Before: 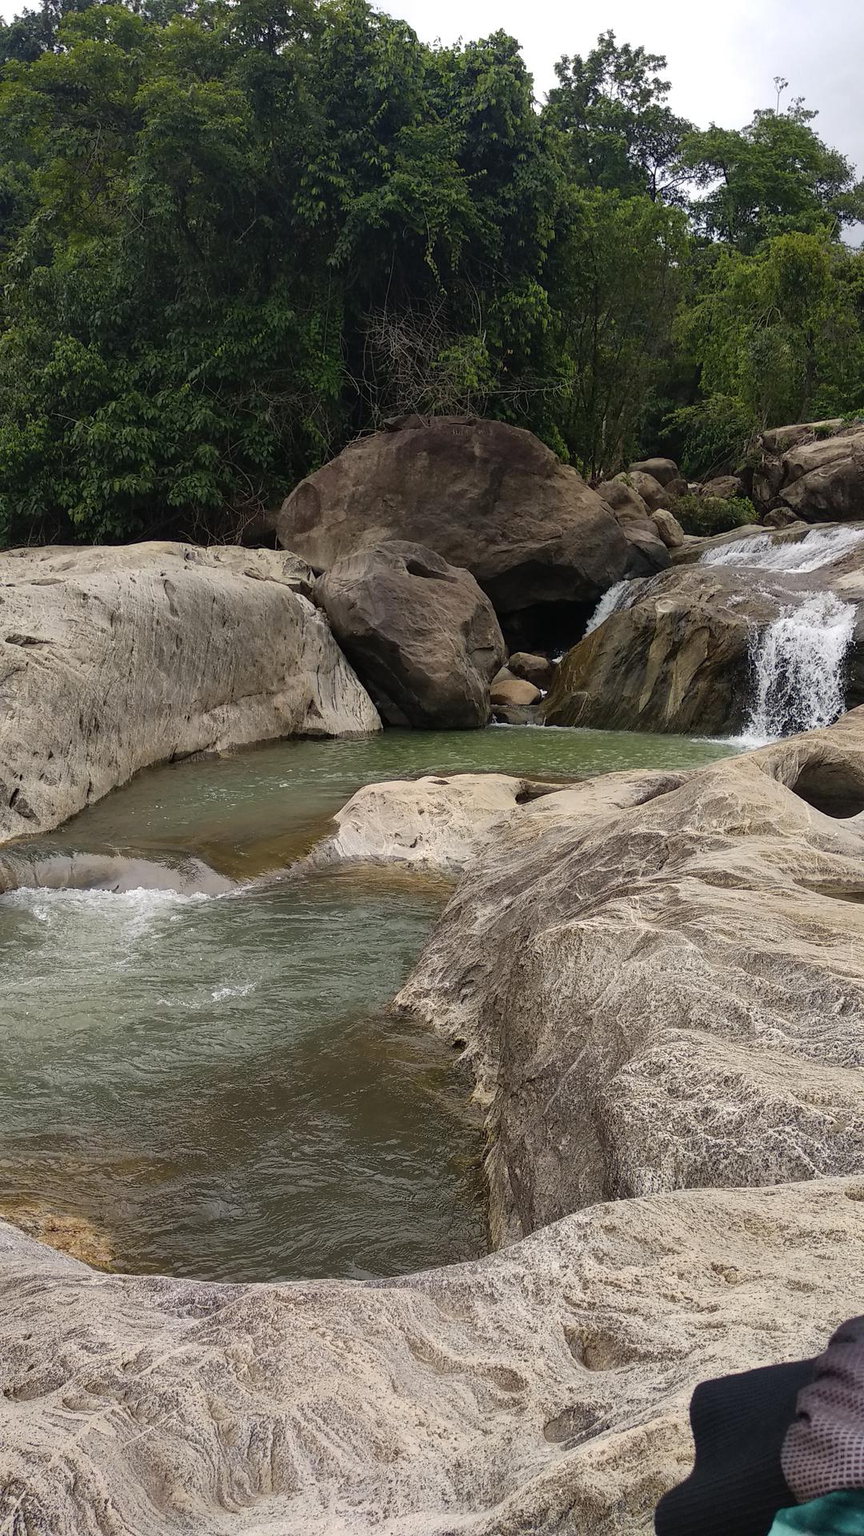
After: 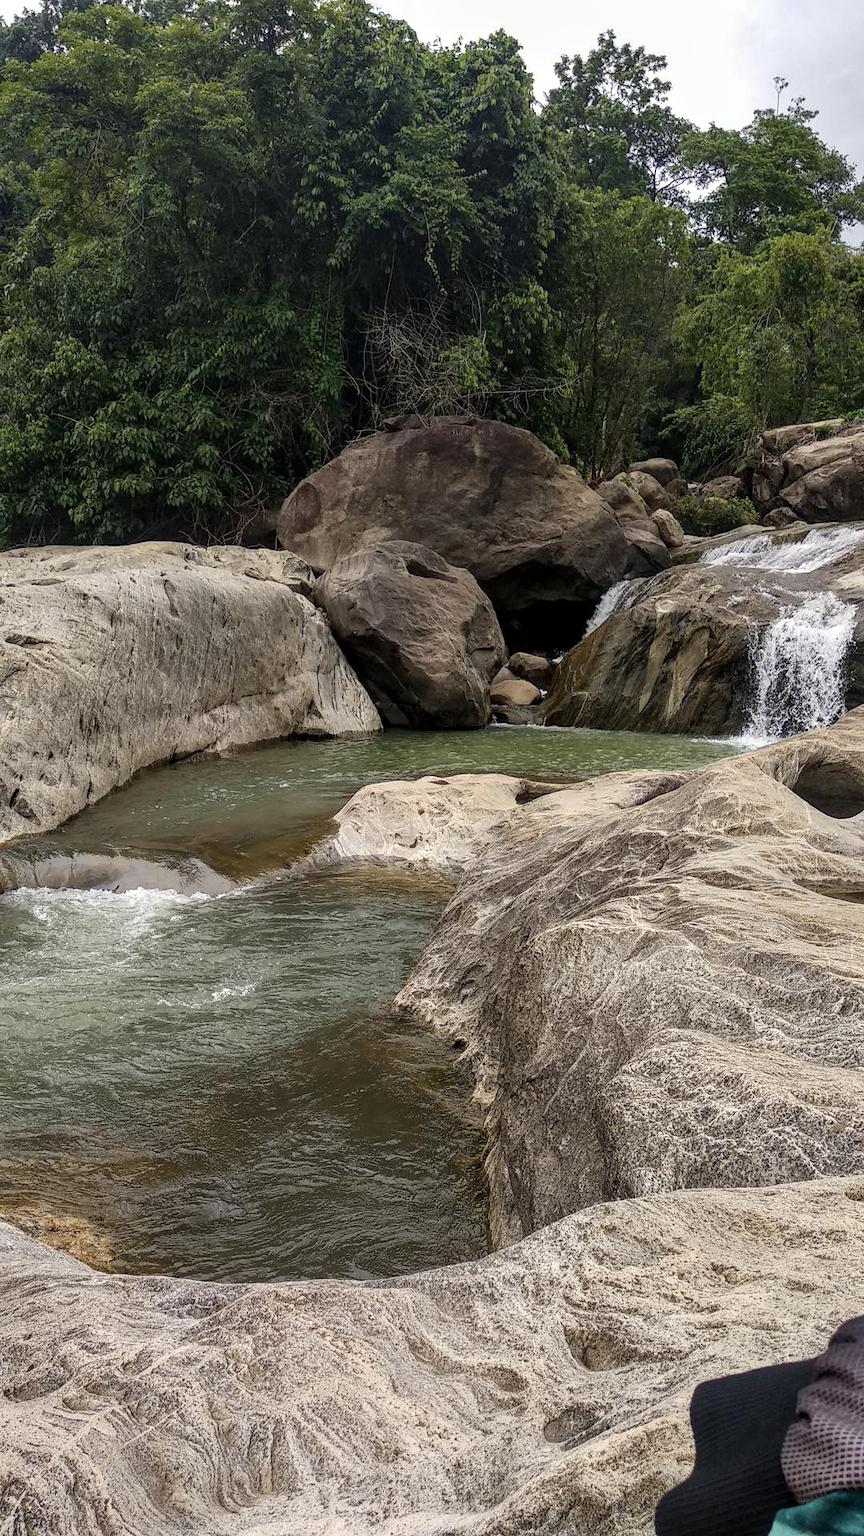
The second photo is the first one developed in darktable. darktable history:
local contrast: highlights 62%, detail 143%, midtone range 0.421
